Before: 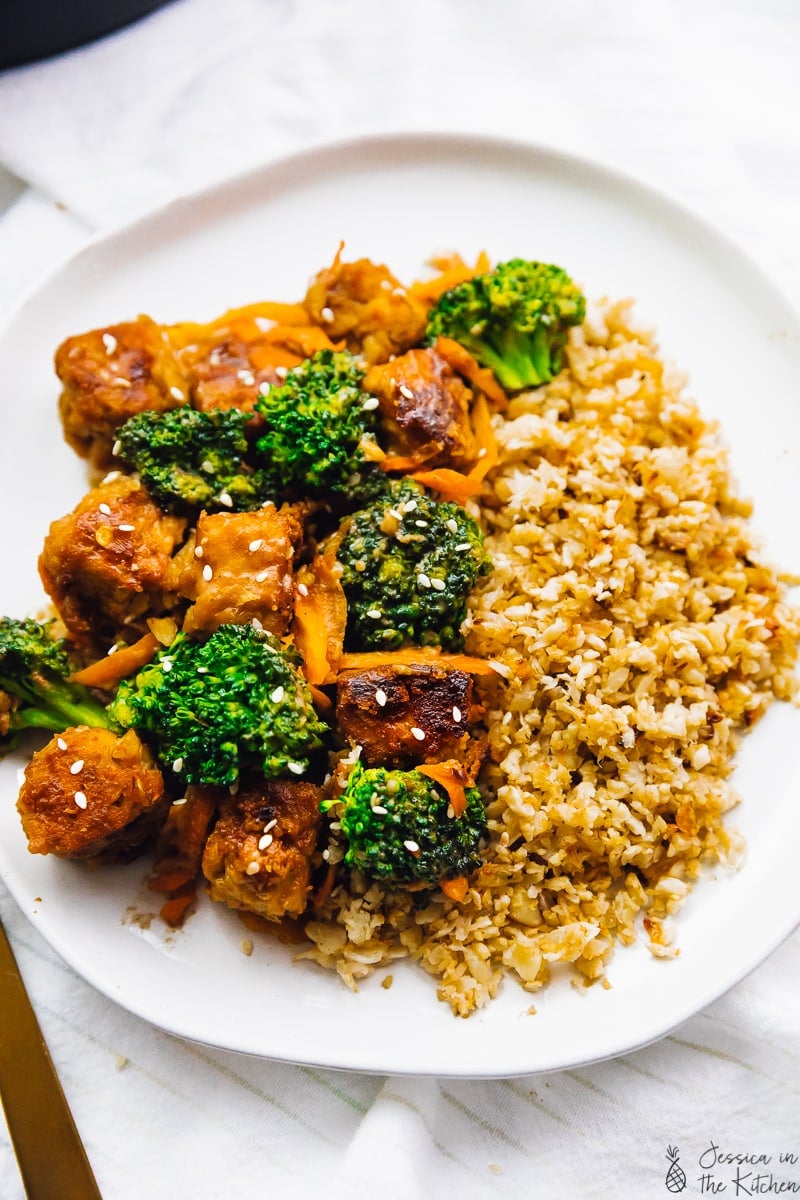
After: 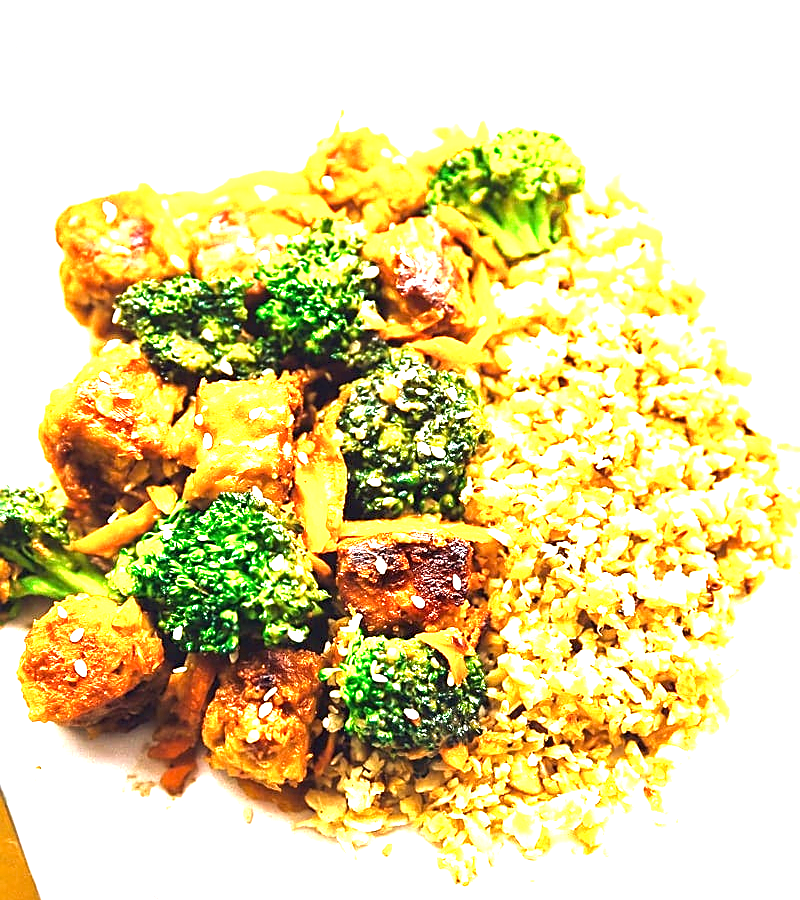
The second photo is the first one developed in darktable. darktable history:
velvia: strength 16.37%
exposure: exposure 2.256 EV, compensate highlight preservation false
crop: top 11.009%, bottom 13.92%
sharpen: on, module defaults
